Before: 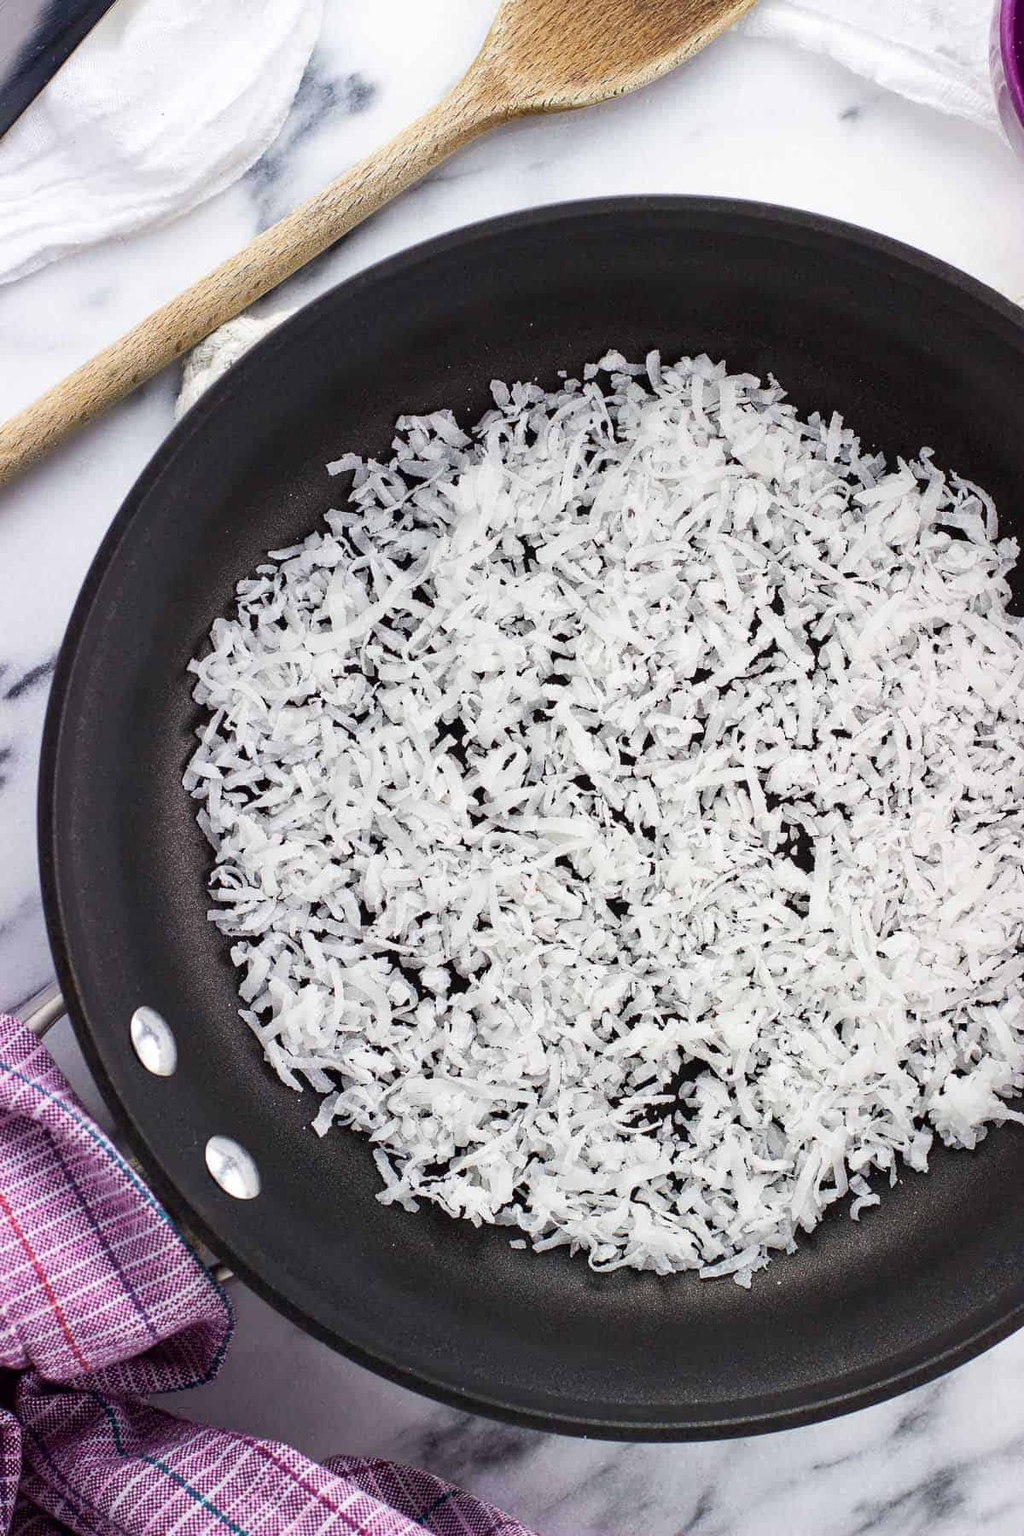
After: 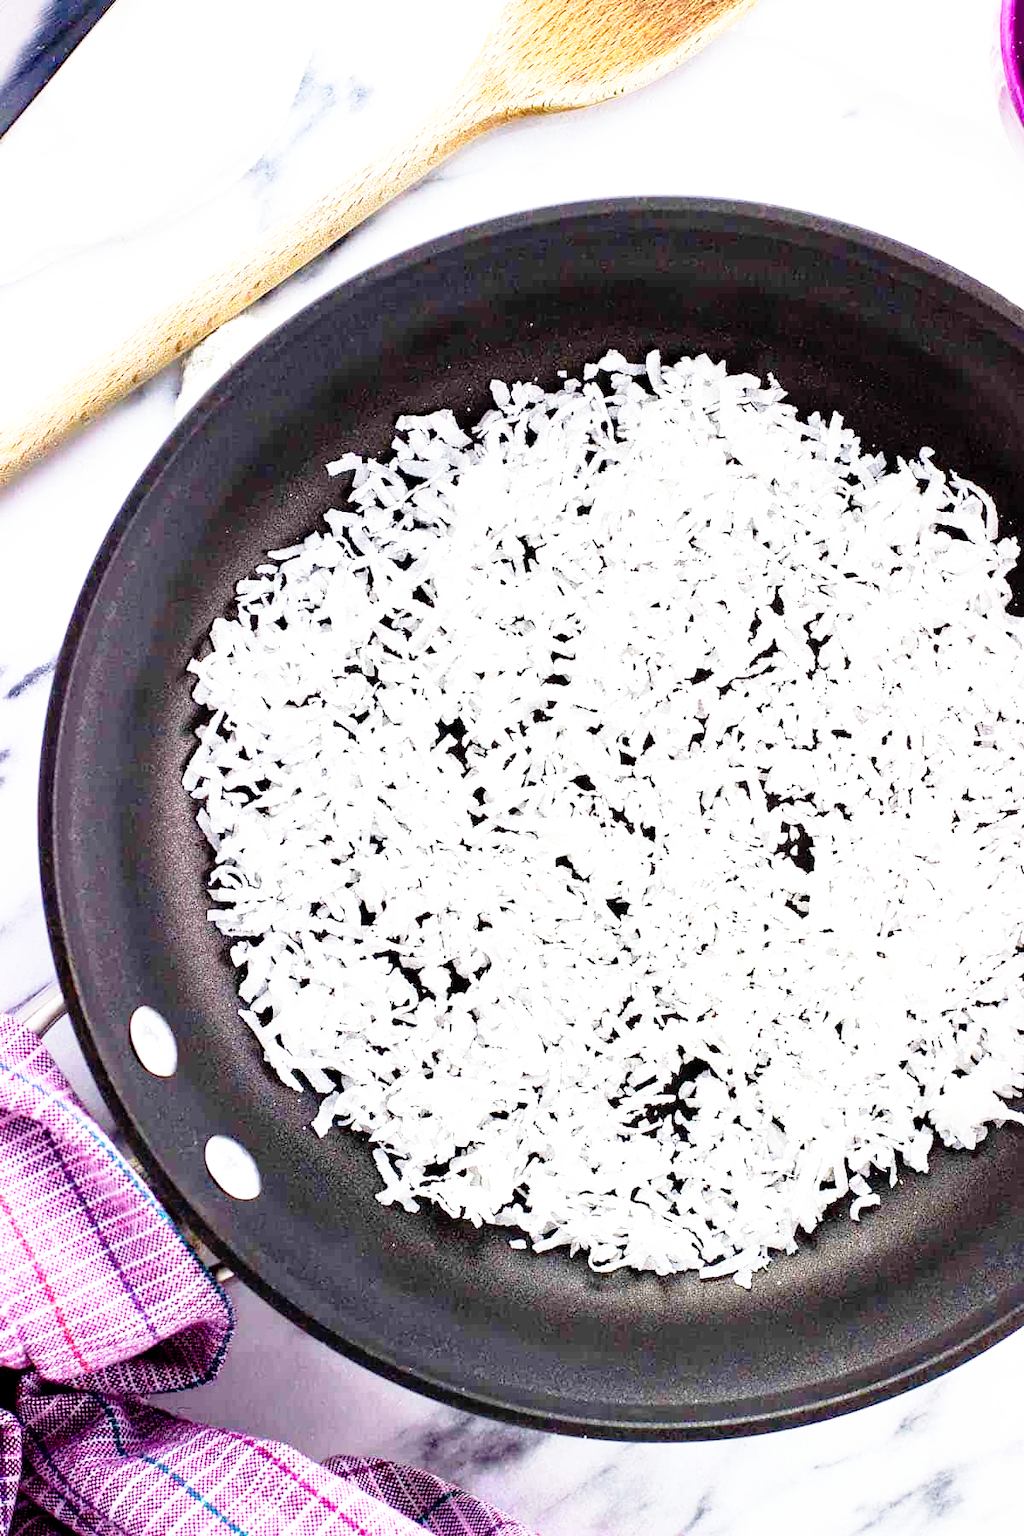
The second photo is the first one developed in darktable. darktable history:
contrast brightness saturation: contrast 0.03, brightness 0.06, saturation 0.13
exposure: black level correction 0.005, exposure 0.417 EV, compensate highlight preservation false
base curve: curves: ch0 [(0, 0) (0.012, 0.01) (0.073, 0.168) (0.31, 0.711) (0.645, 0.957) (1, 1)], preserve colors none
rotate and perspective: automatic cropping original format, crop left 0, crop top 0
